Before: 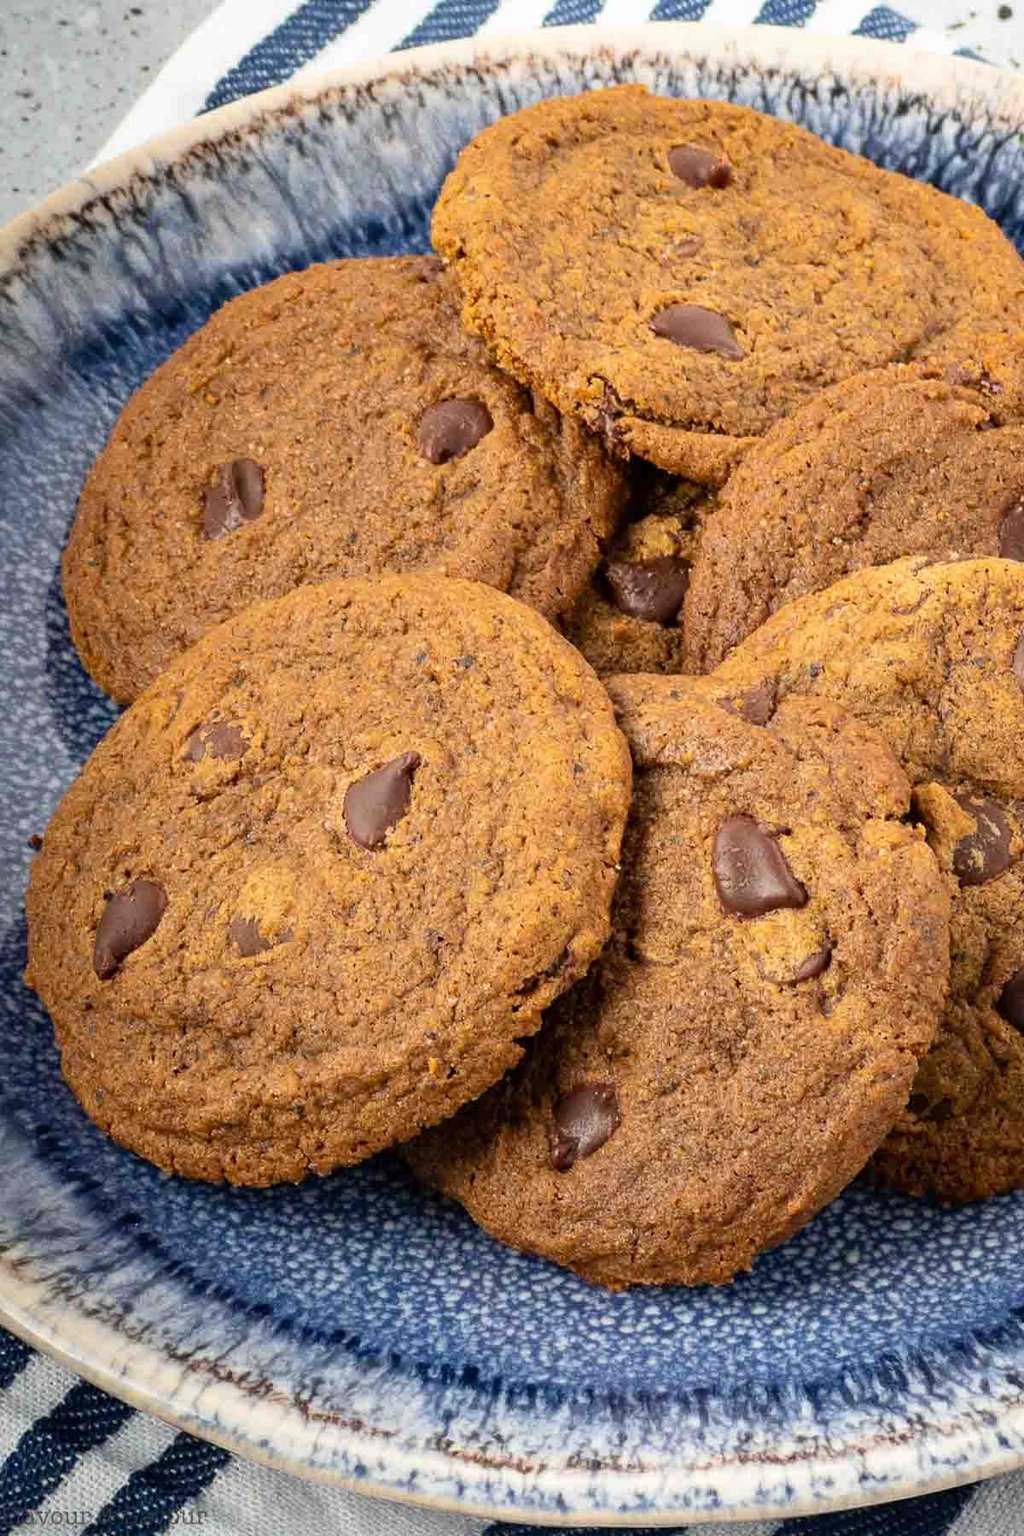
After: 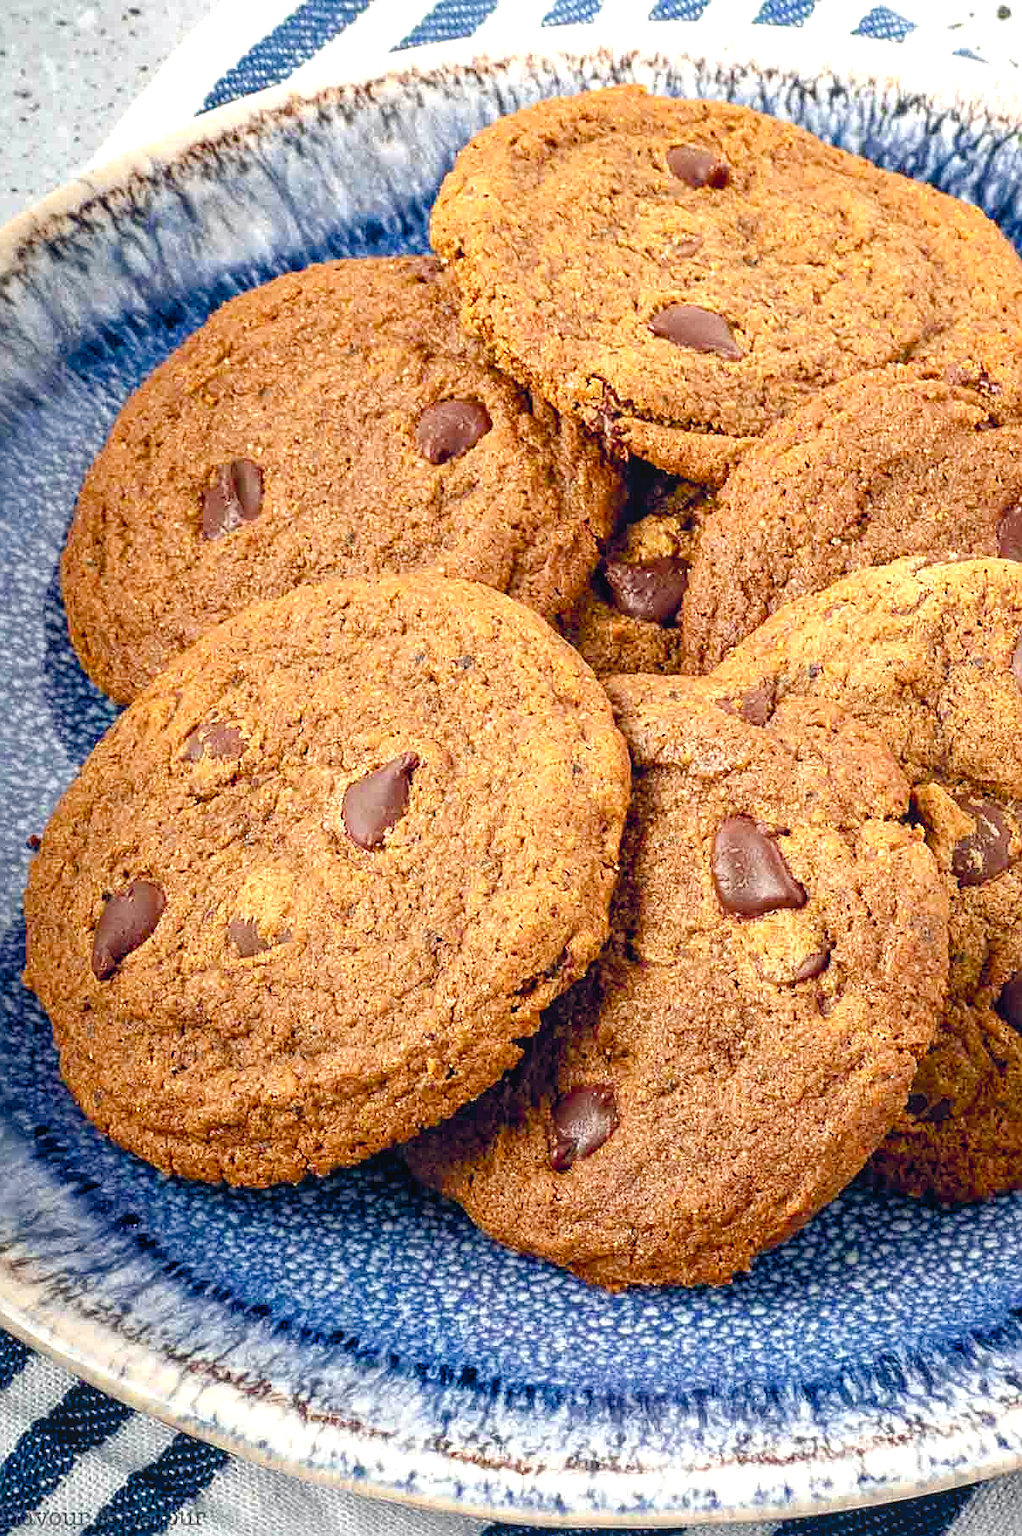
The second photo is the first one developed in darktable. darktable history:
crop and rotate: left 0.18%, bottom 0.009%
color balance rgb: global offset › chroma 0.125%, global offset › hue 254.2°, perceptual saturation grading › global saturation 40.809%, perceptual saturation grading › highlights -50.008%, perceptual saturation grading › shadows 30.749%
exposure: exposure 0.562 EV, compensate exposure bias true, compensate highlight preservation false
tone equalizer: edges refinement/feathering 500, mask exposure compensation -1.57 EV, preserve details no
local contrast: detail 109%
sharpen: on, module defaults
